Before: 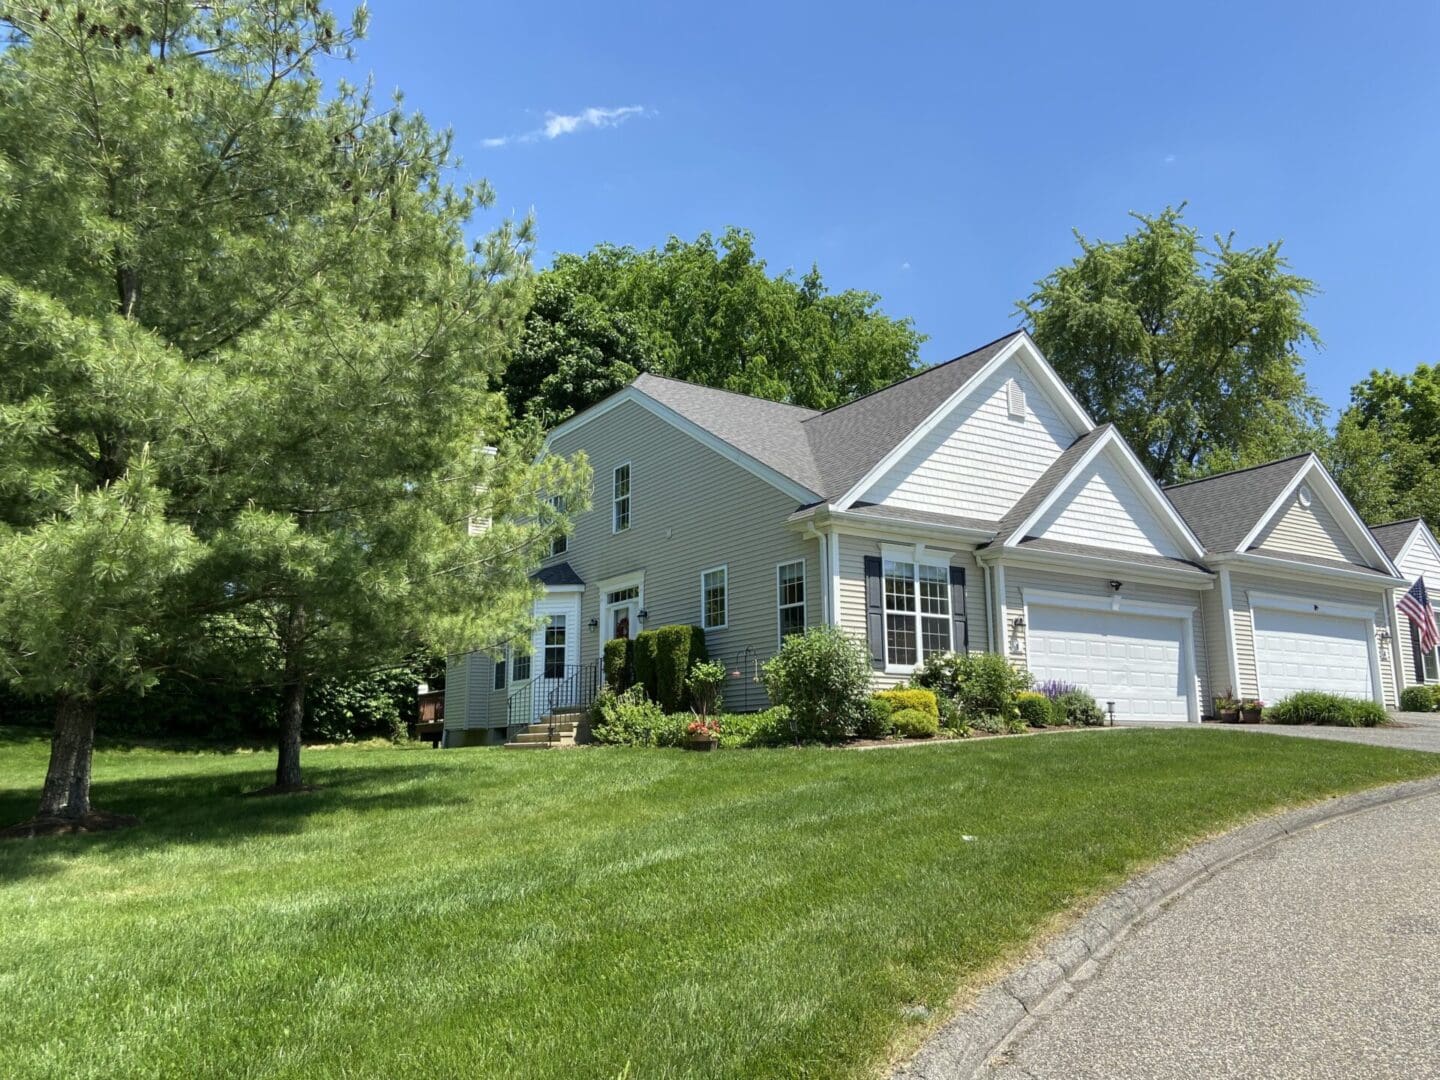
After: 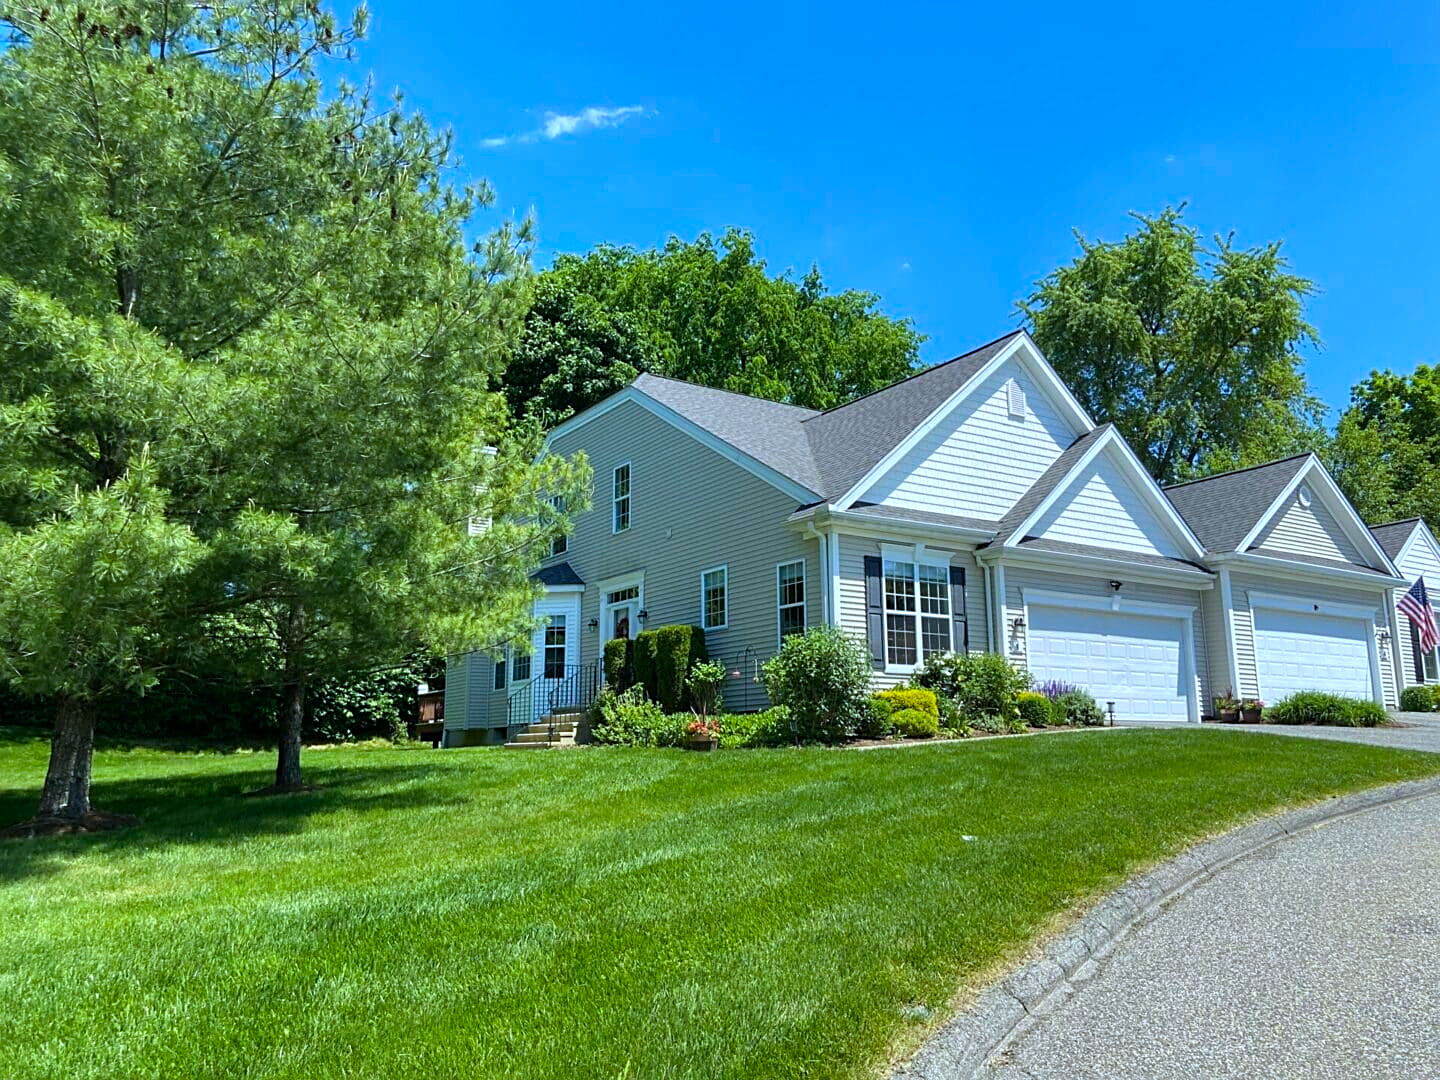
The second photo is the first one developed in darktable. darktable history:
color balance rgb: perceptual saturation grading › global saturation 30.671%, global vibrance 25.577%
color calibration: gray › normalize channels true, illuminant custom, x 0.368, y 0.373, temperature 4344.1 K, gamut compression 0.014
sharpen: on, module defaults
